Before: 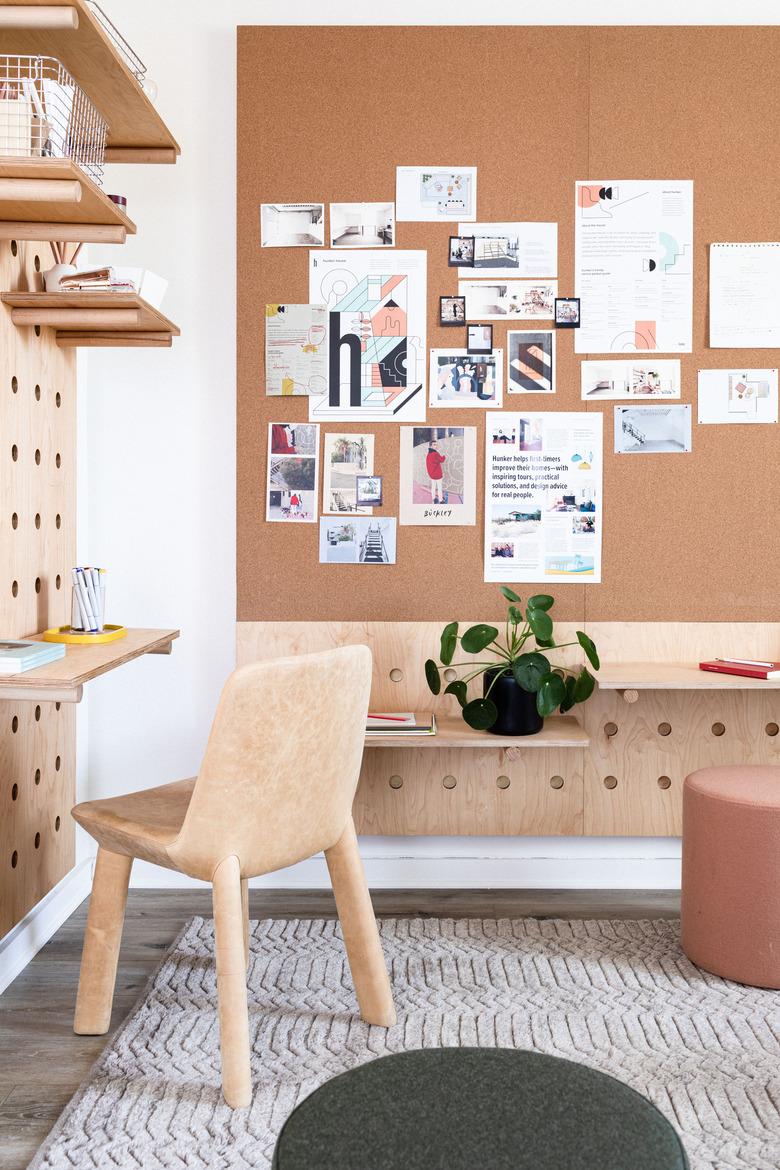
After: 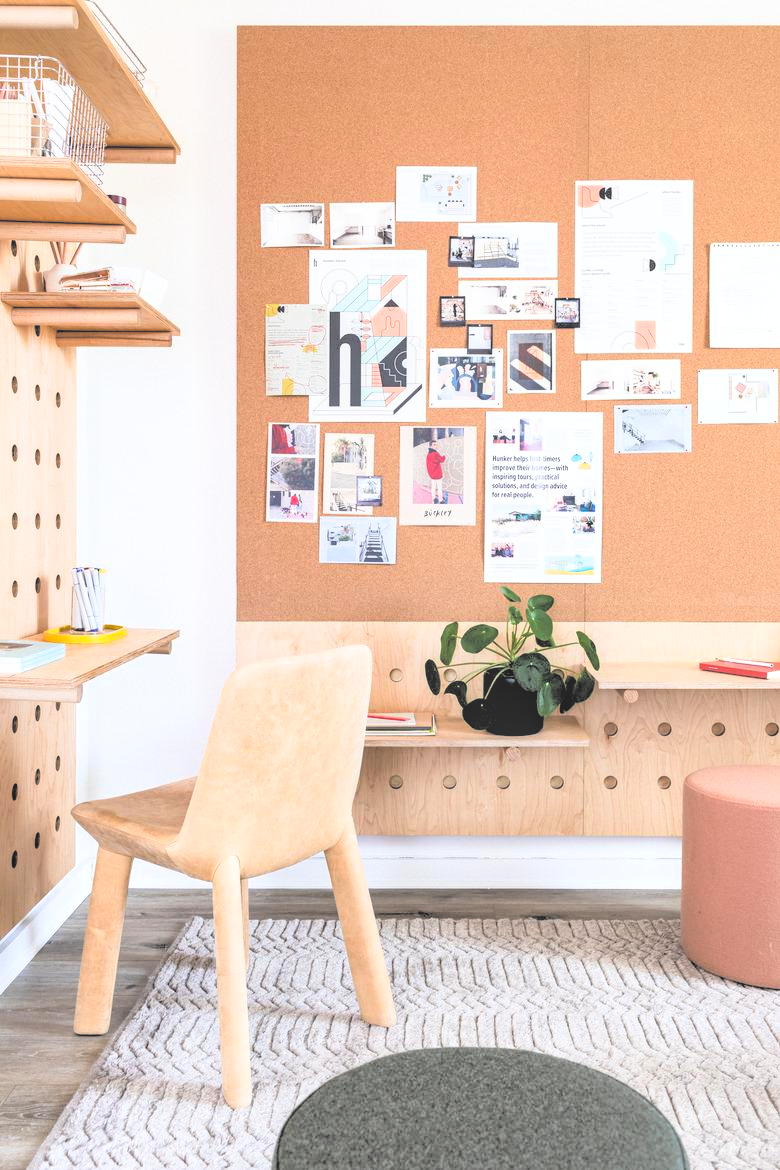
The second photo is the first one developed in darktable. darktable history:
filmic rgb: black relative exposure -3.99 EV, white relative exposure 2.98 EV, threshold 2.96 EV, hardness 3.02, contrast 1.395, enable highlight reconstruction true
shadows and highlights: on, module defaults
contrast brightness saturation: brightness 0.997
local contrast: detail 130%
